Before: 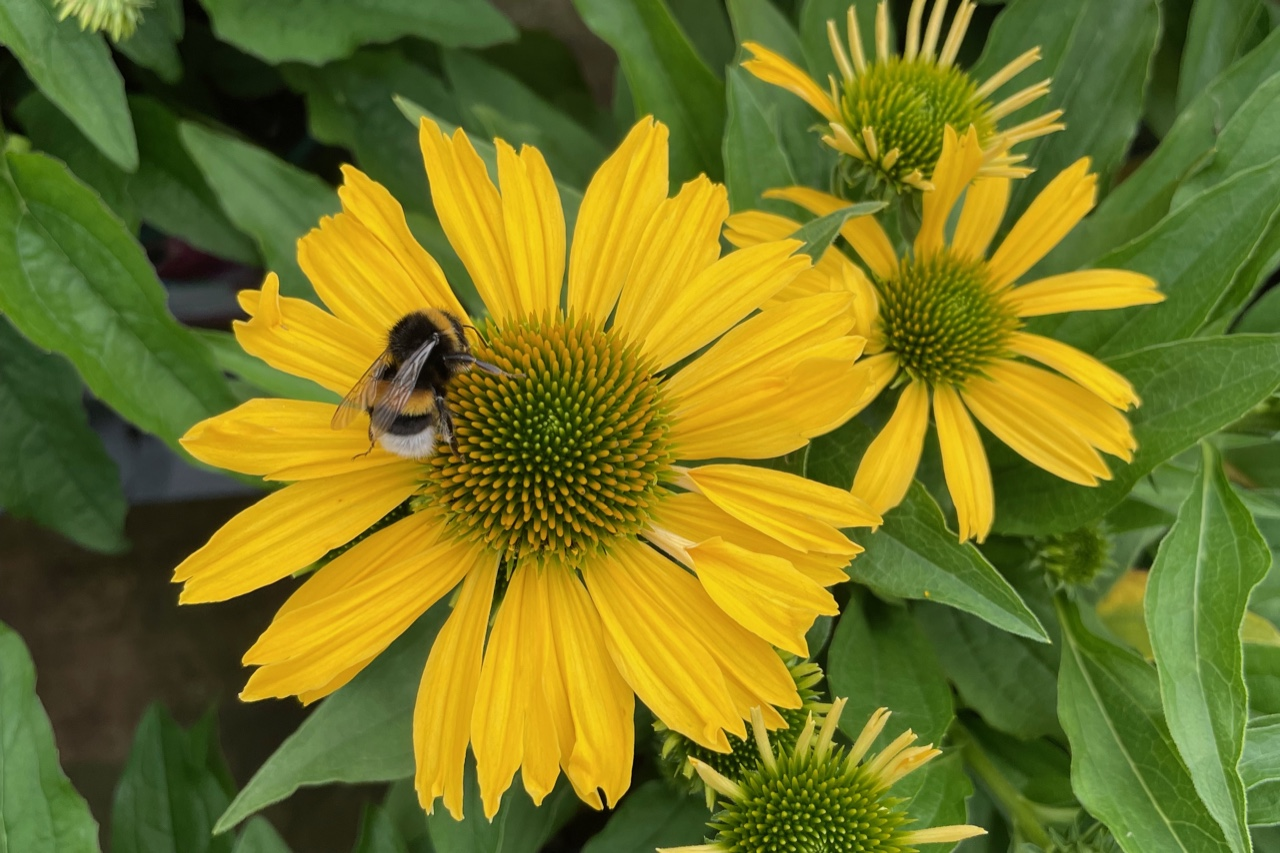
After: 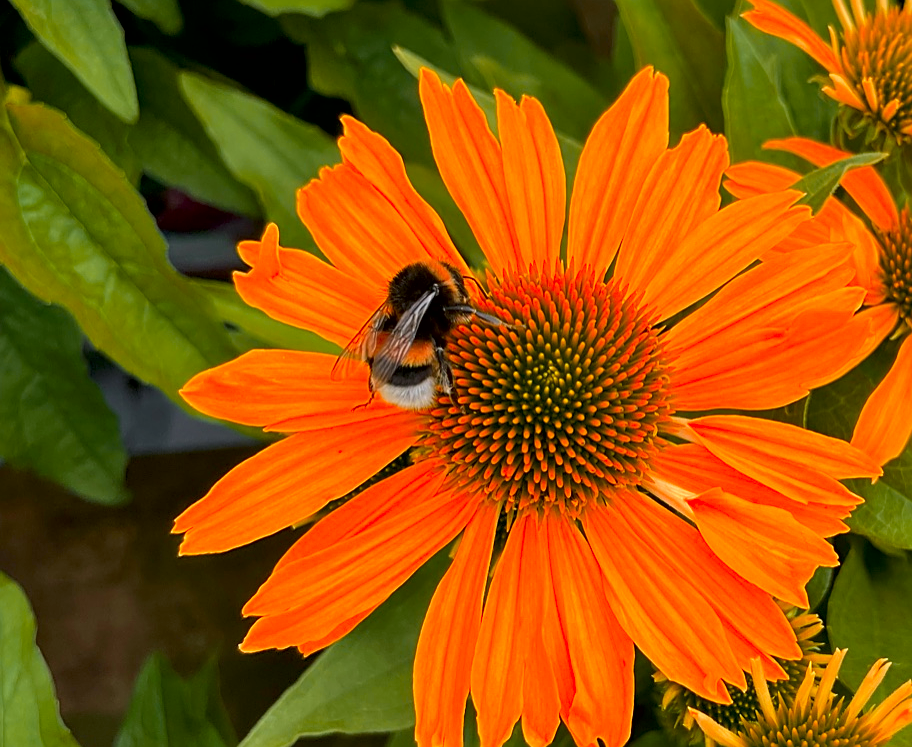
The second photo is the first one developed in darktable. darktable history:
sharpen: on, module defaults
local contrast: mode bilateral grid, contrast 25, coarseness 50, detail 123%, midtone range 0.2
crop: top 5.803%, right 27.864%, bottom 5.804%
color zones: curves: ch1 [(0.24, 0.629) (0.75, 0.5)]; ch2 [(0.255, 0.454) (0.745, 0.491)], mix 102.12%
